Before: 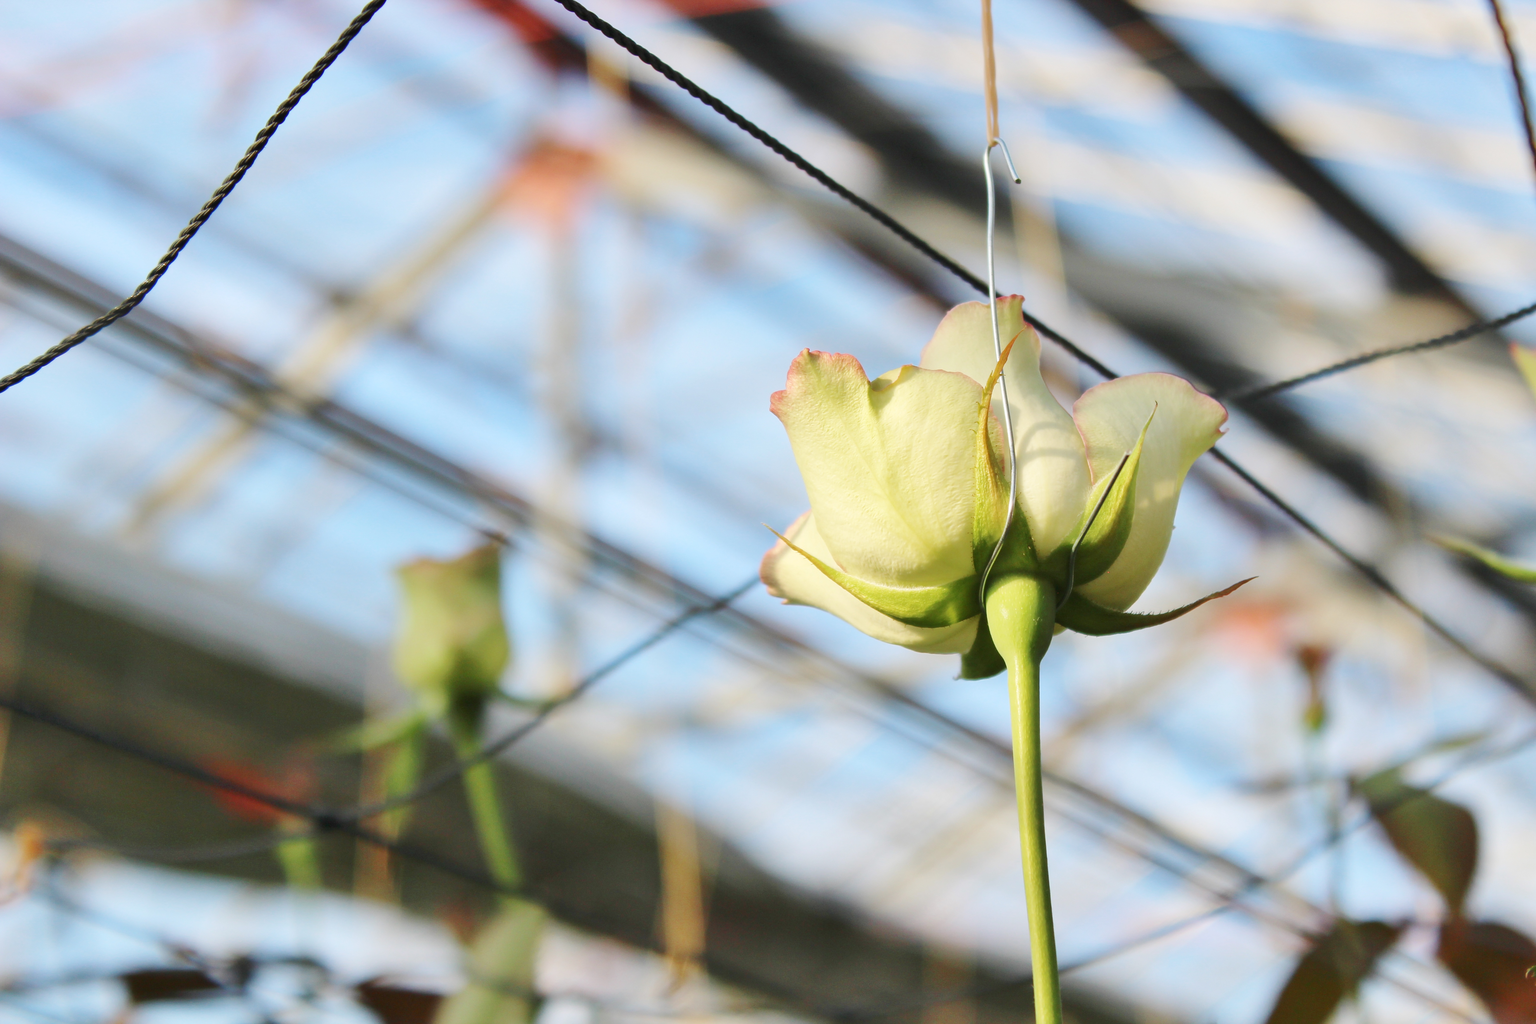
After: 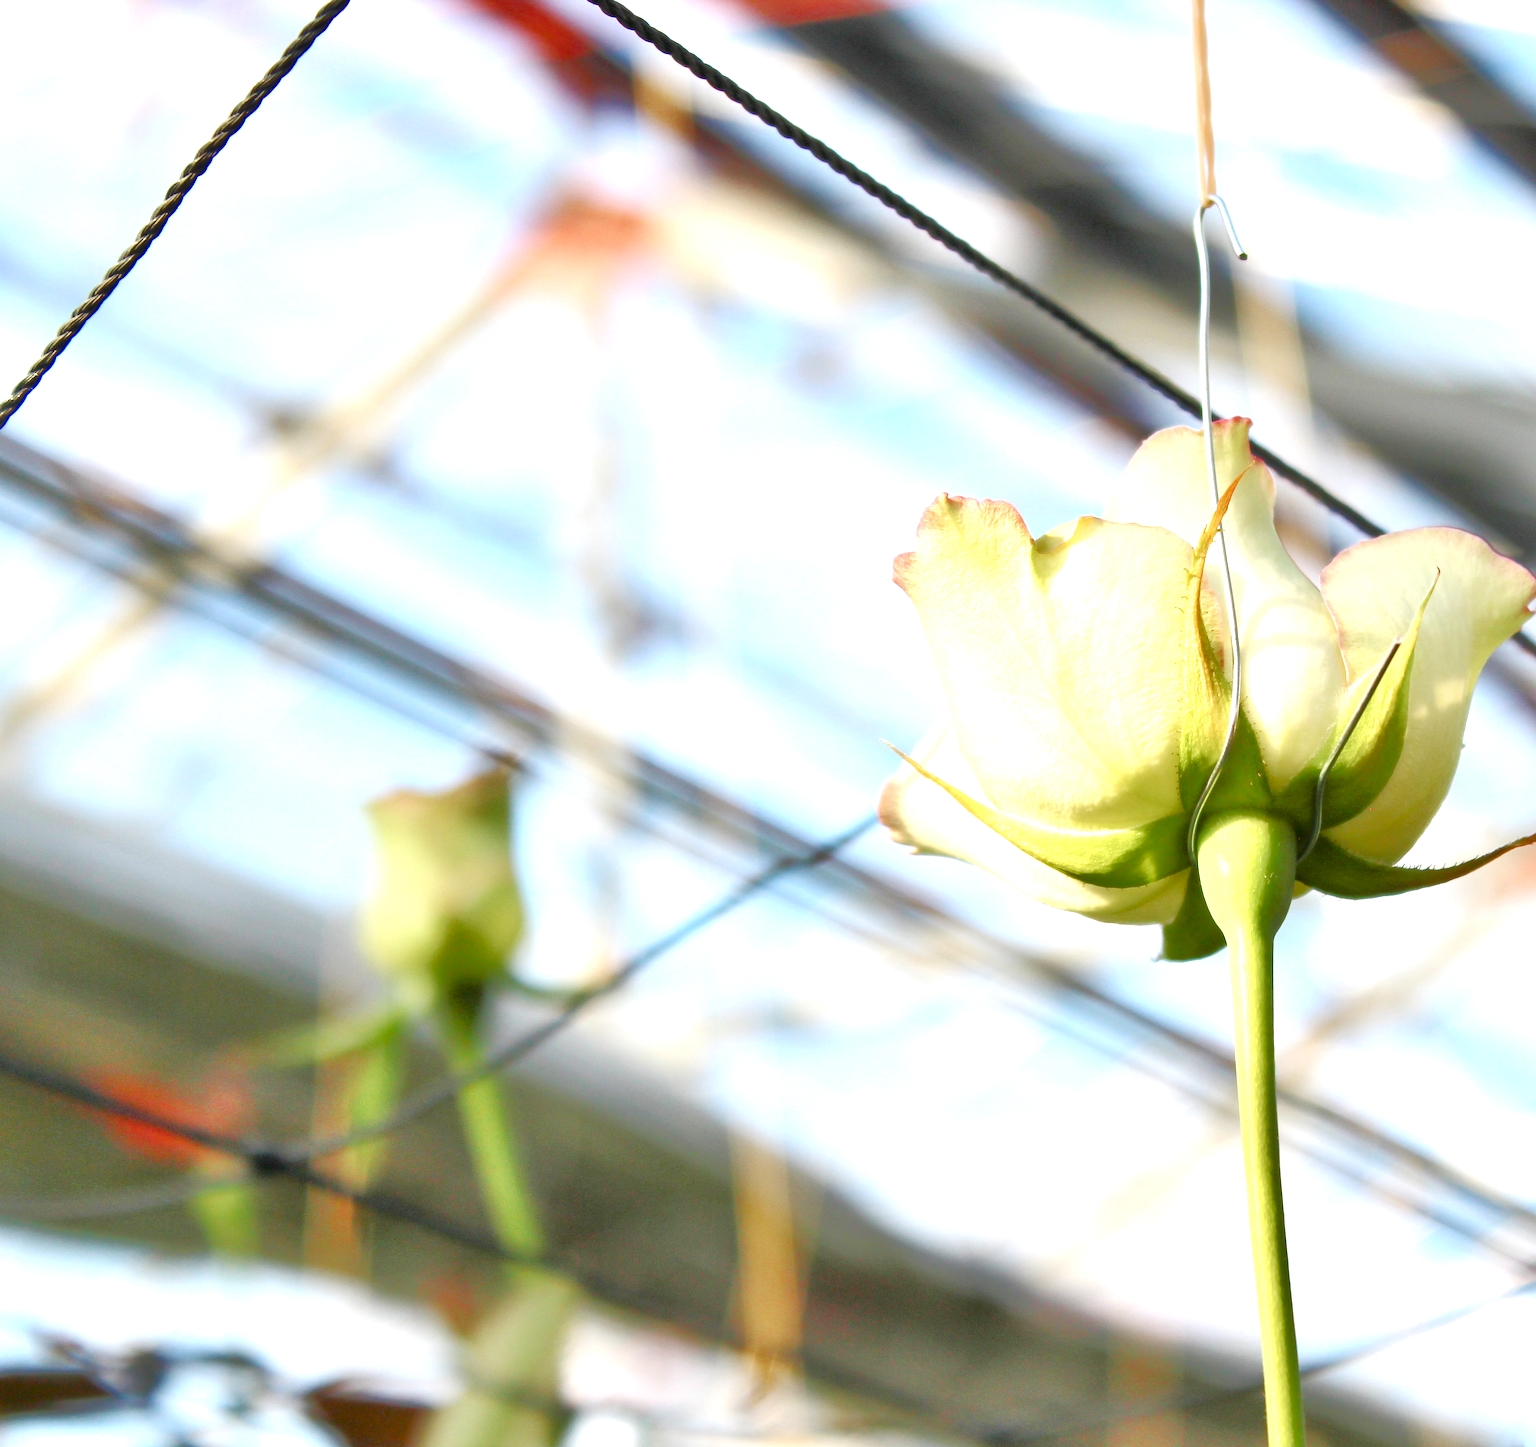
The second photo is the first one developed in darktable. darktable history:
color balance rgb: perceptual saturation grading › global saturation 20%, perceptual saturation grading › highlights -49.67%, perceptual saturation grading › shadows 23.961%, perceptual brilliance grading › global brilliance 18.589%, global vibrance 20%
crop and rotate: left 9.066%, right 20.191%
tone equalizer: -8 EV -0.536 EV, -7 EV -0.352 EV, -6 EV -0.105 EV, -5 EV 0.449 EV, -4 EV 0.962 EV, -3 EV 0.8 EV, -2 EV -0.006 EV, -1 EV 0.126 EV, +0 EV -0.008 EV, mask exposure compensation -0.5 EV
